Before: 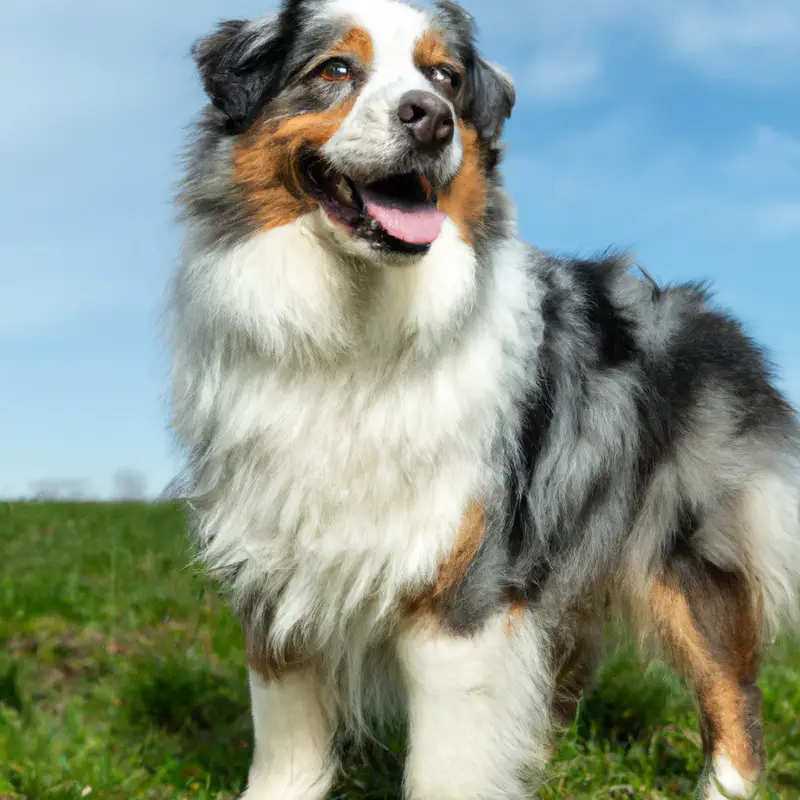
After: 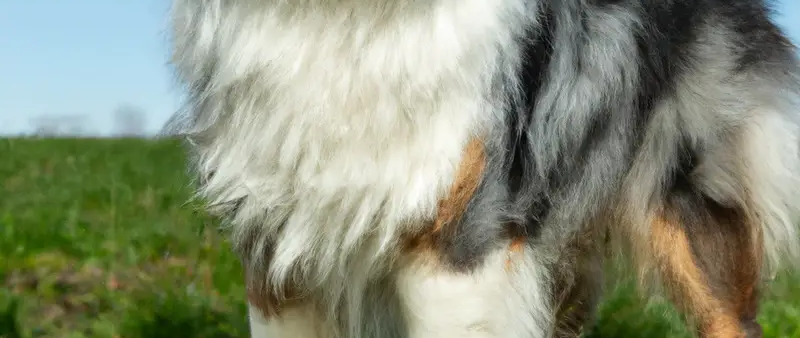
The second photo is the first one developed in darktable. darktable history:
crop: top 45.583%, bottom 12.141%
